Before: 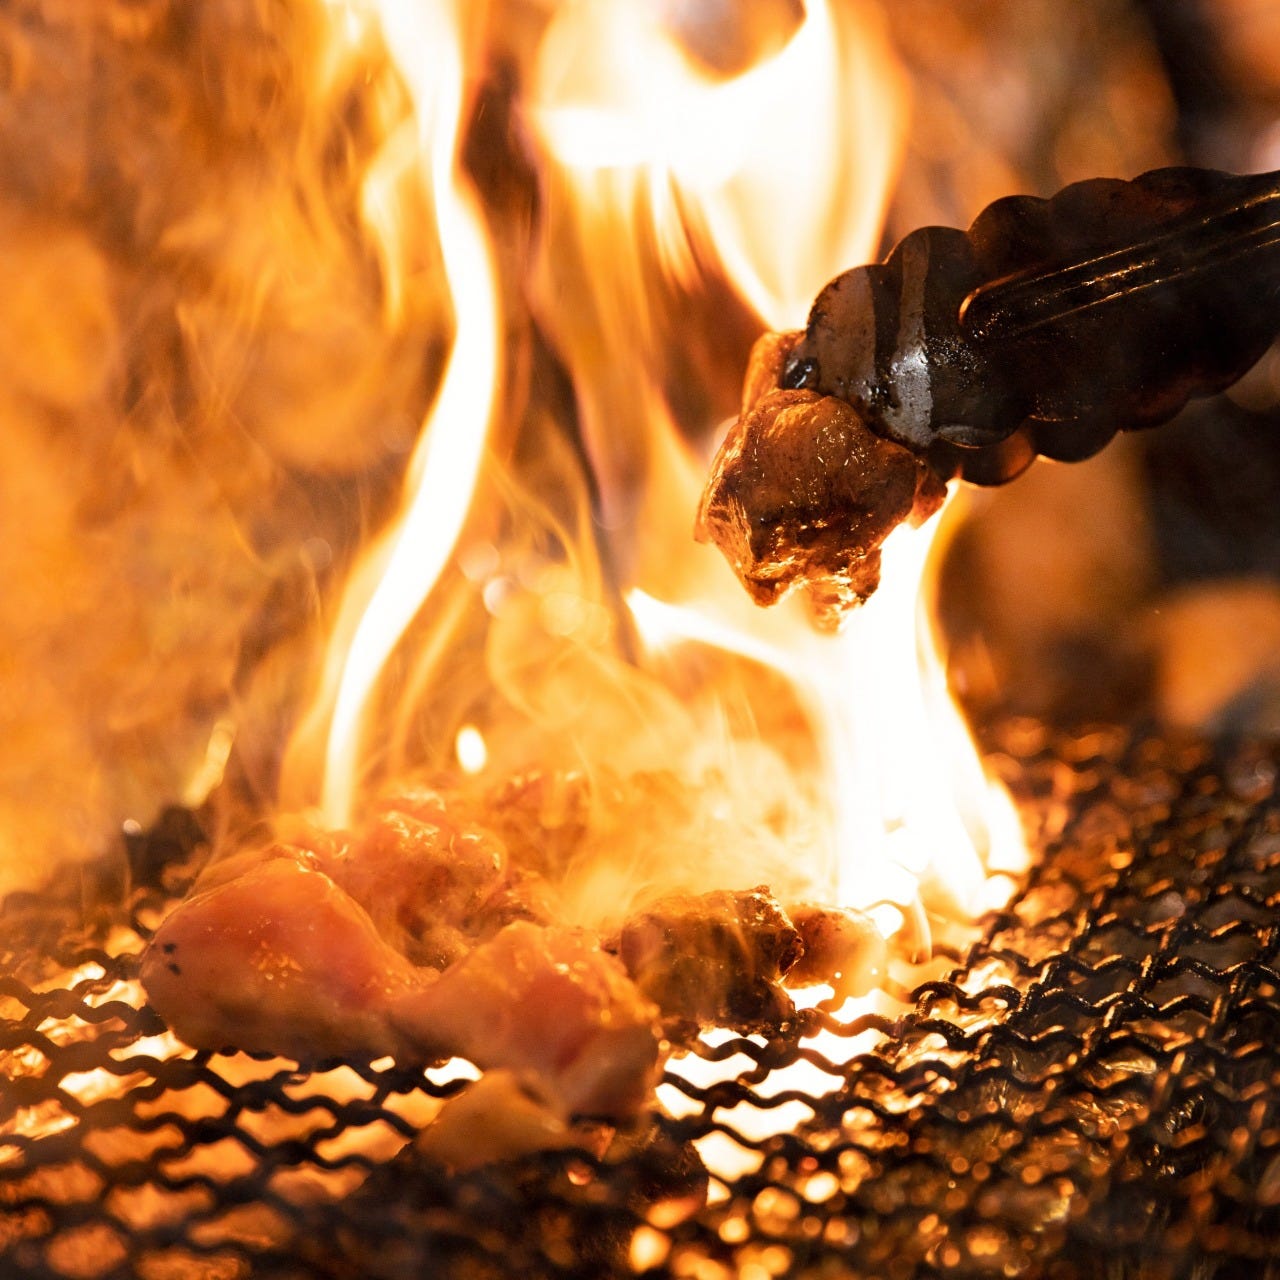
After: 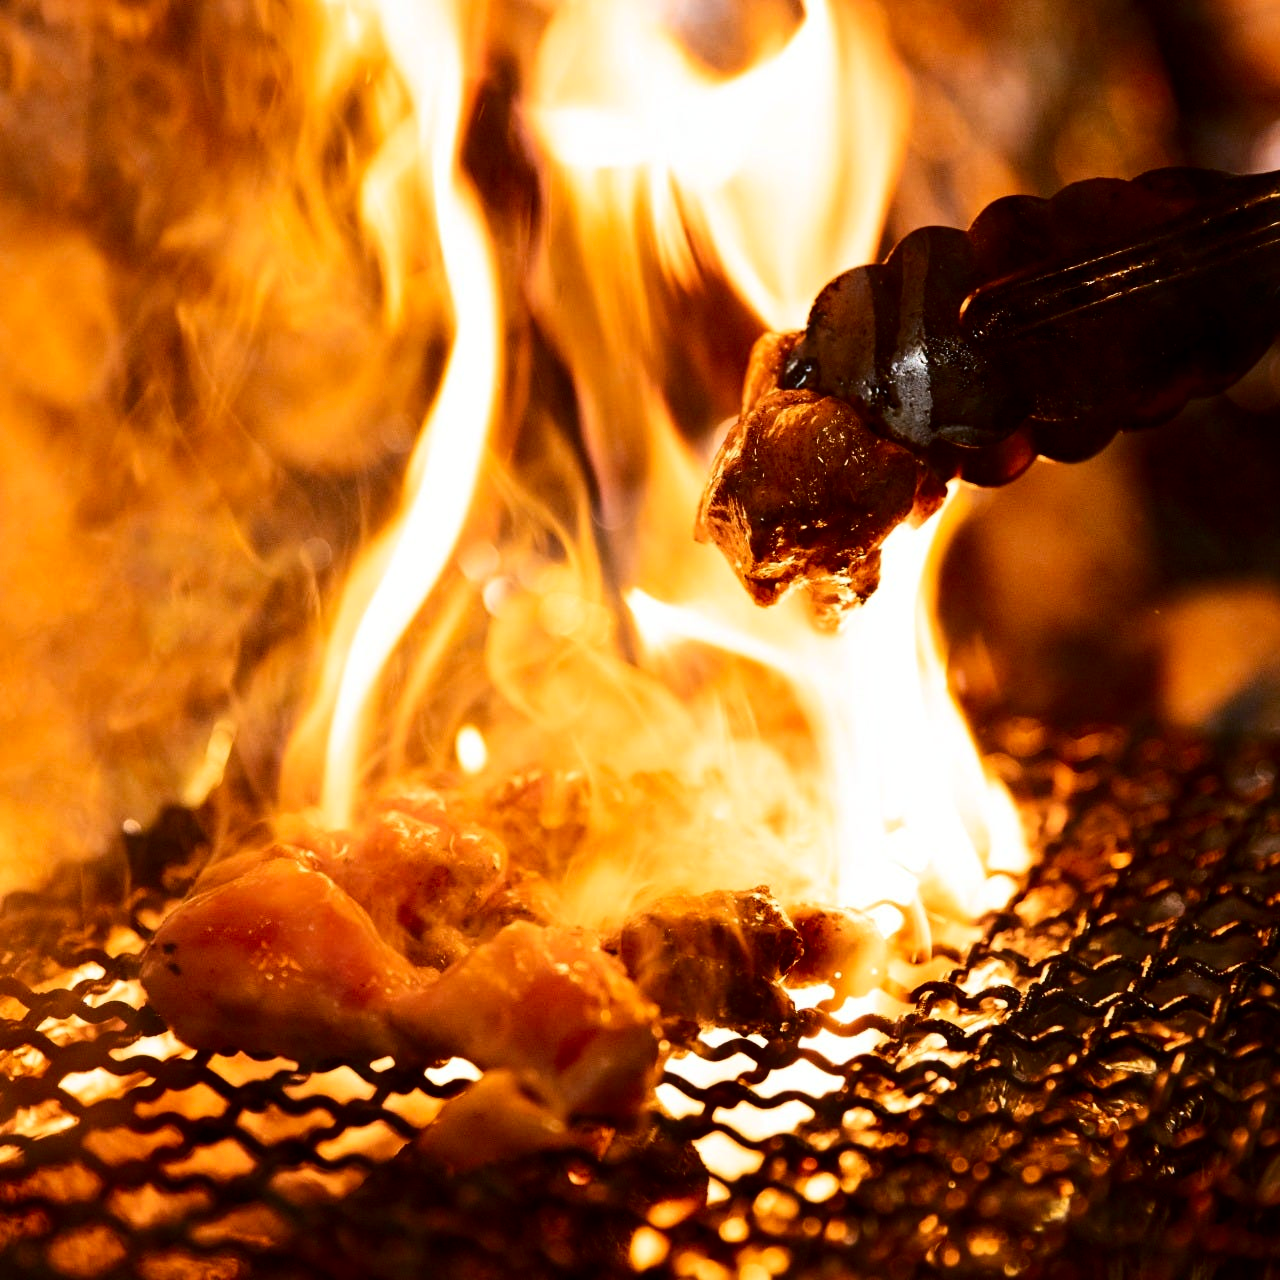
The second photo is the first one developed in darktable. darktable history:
haze removal: strength 0.12, distance 0.25, compatibility mode true, adaptive false
contrast brightness saturation: contrast 0.2, brightness -0.11, saturation 0.1
